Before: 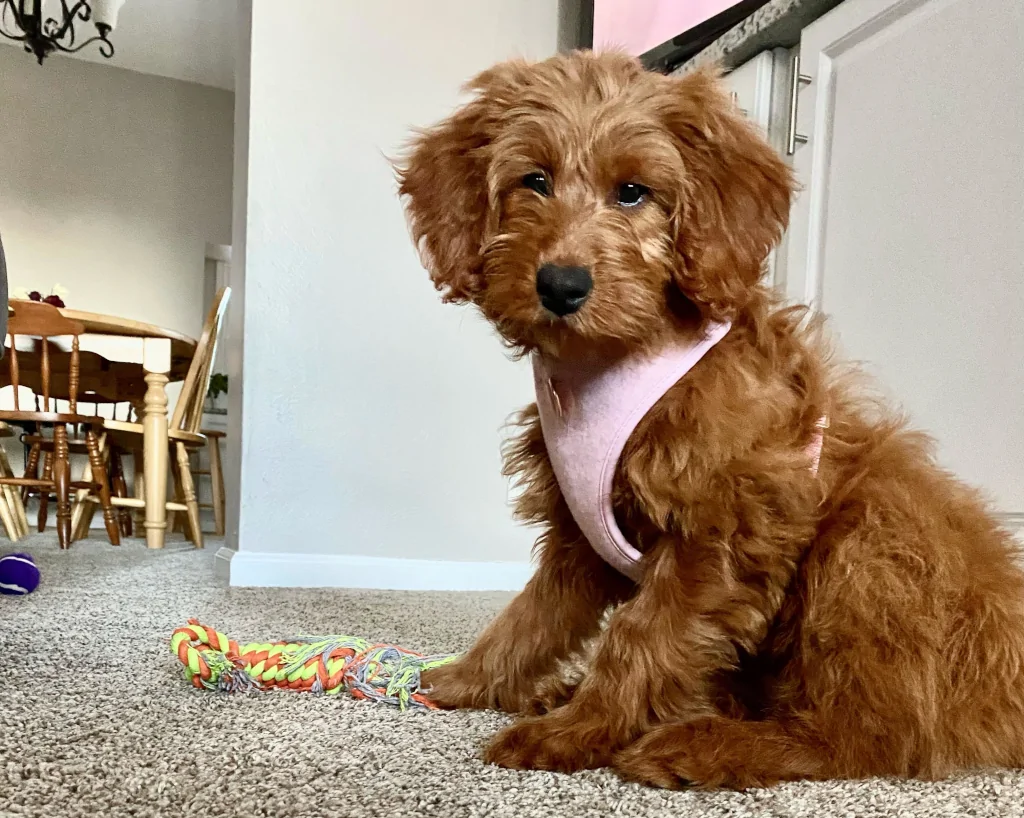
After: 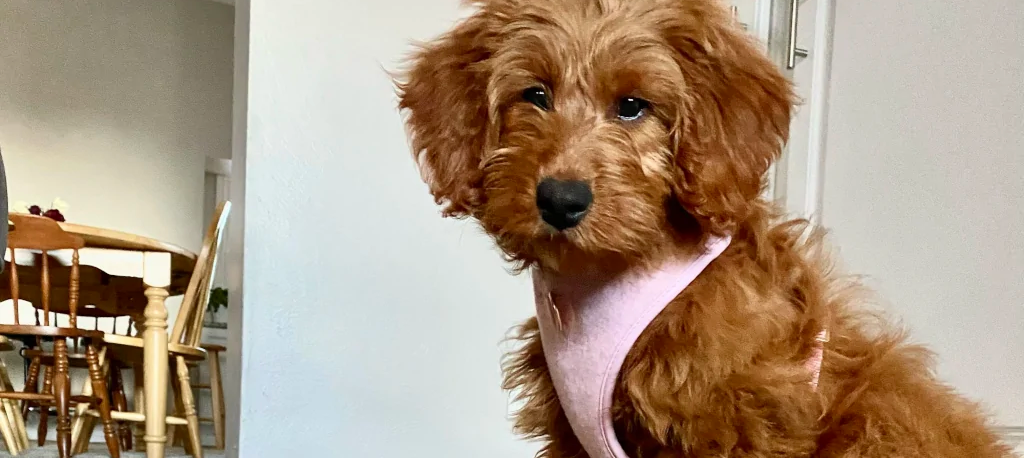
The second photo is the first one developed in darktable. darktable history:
contrast brightness saturation: saturation 0.12
crop and rotate: top 10.578%, bottom 33.322%
